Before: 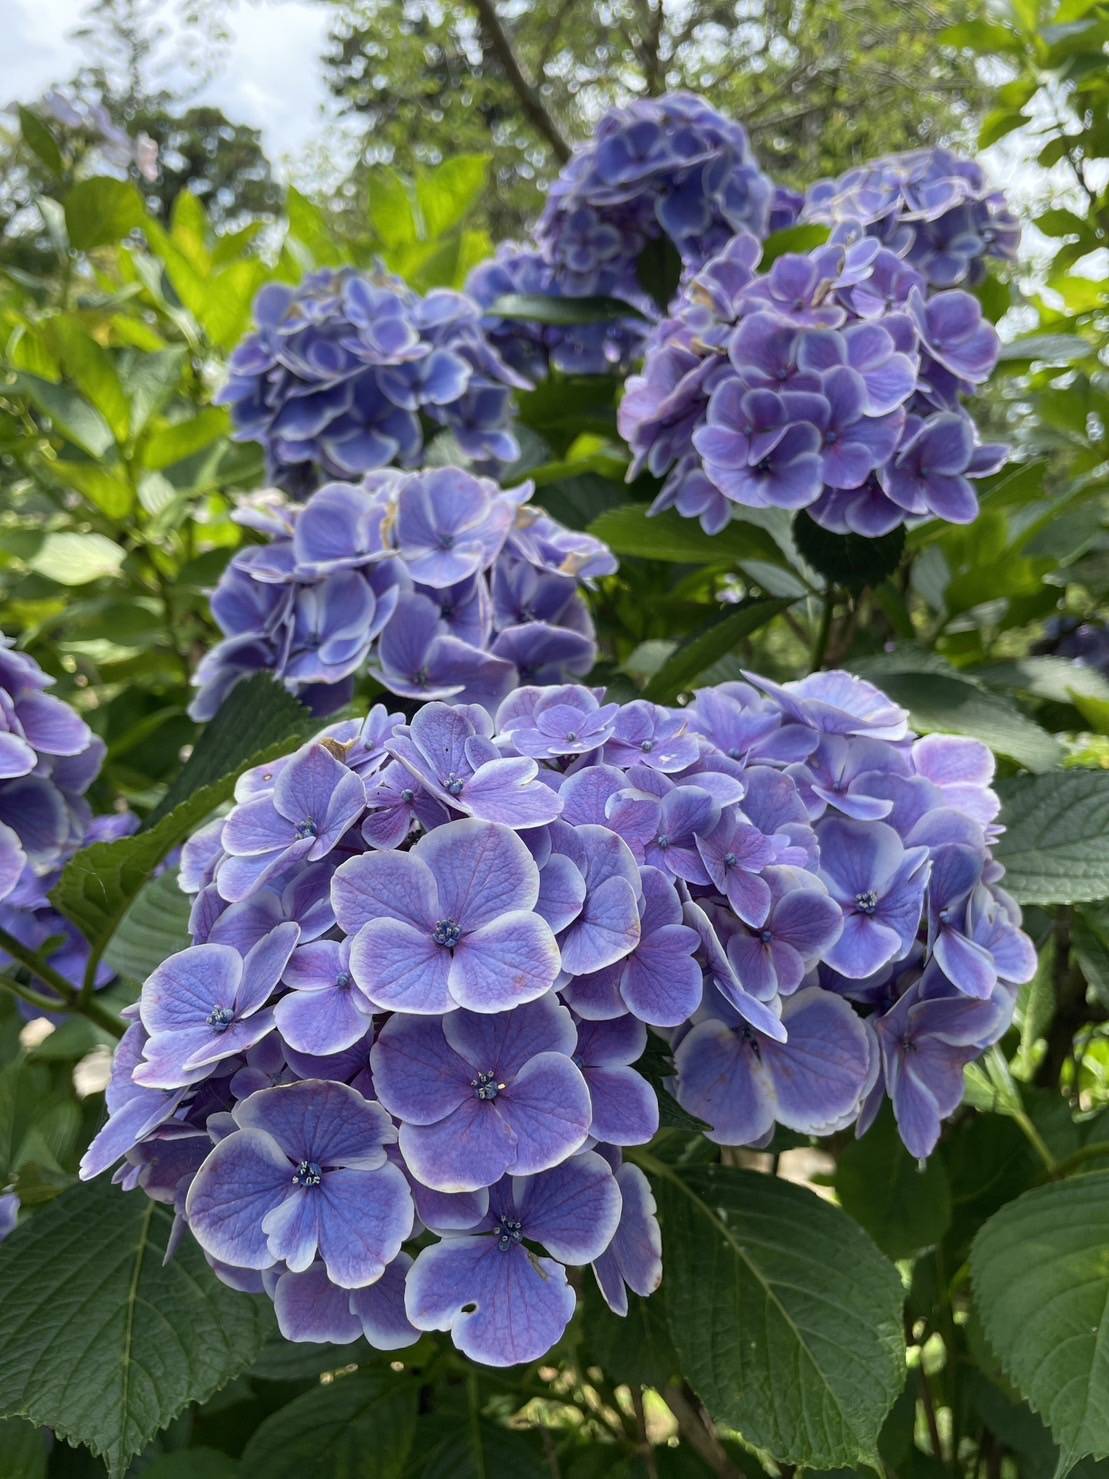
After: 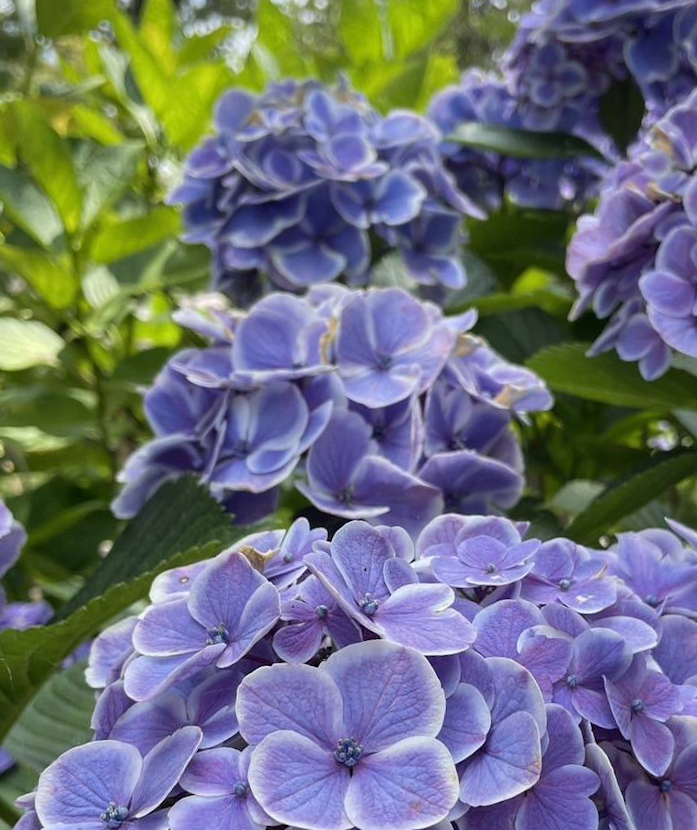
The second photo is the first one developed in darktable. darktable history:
crop and rotate: angle -5.41°, left 2.141%, top 6.885%, right 27.325%, bottom 30.185%
